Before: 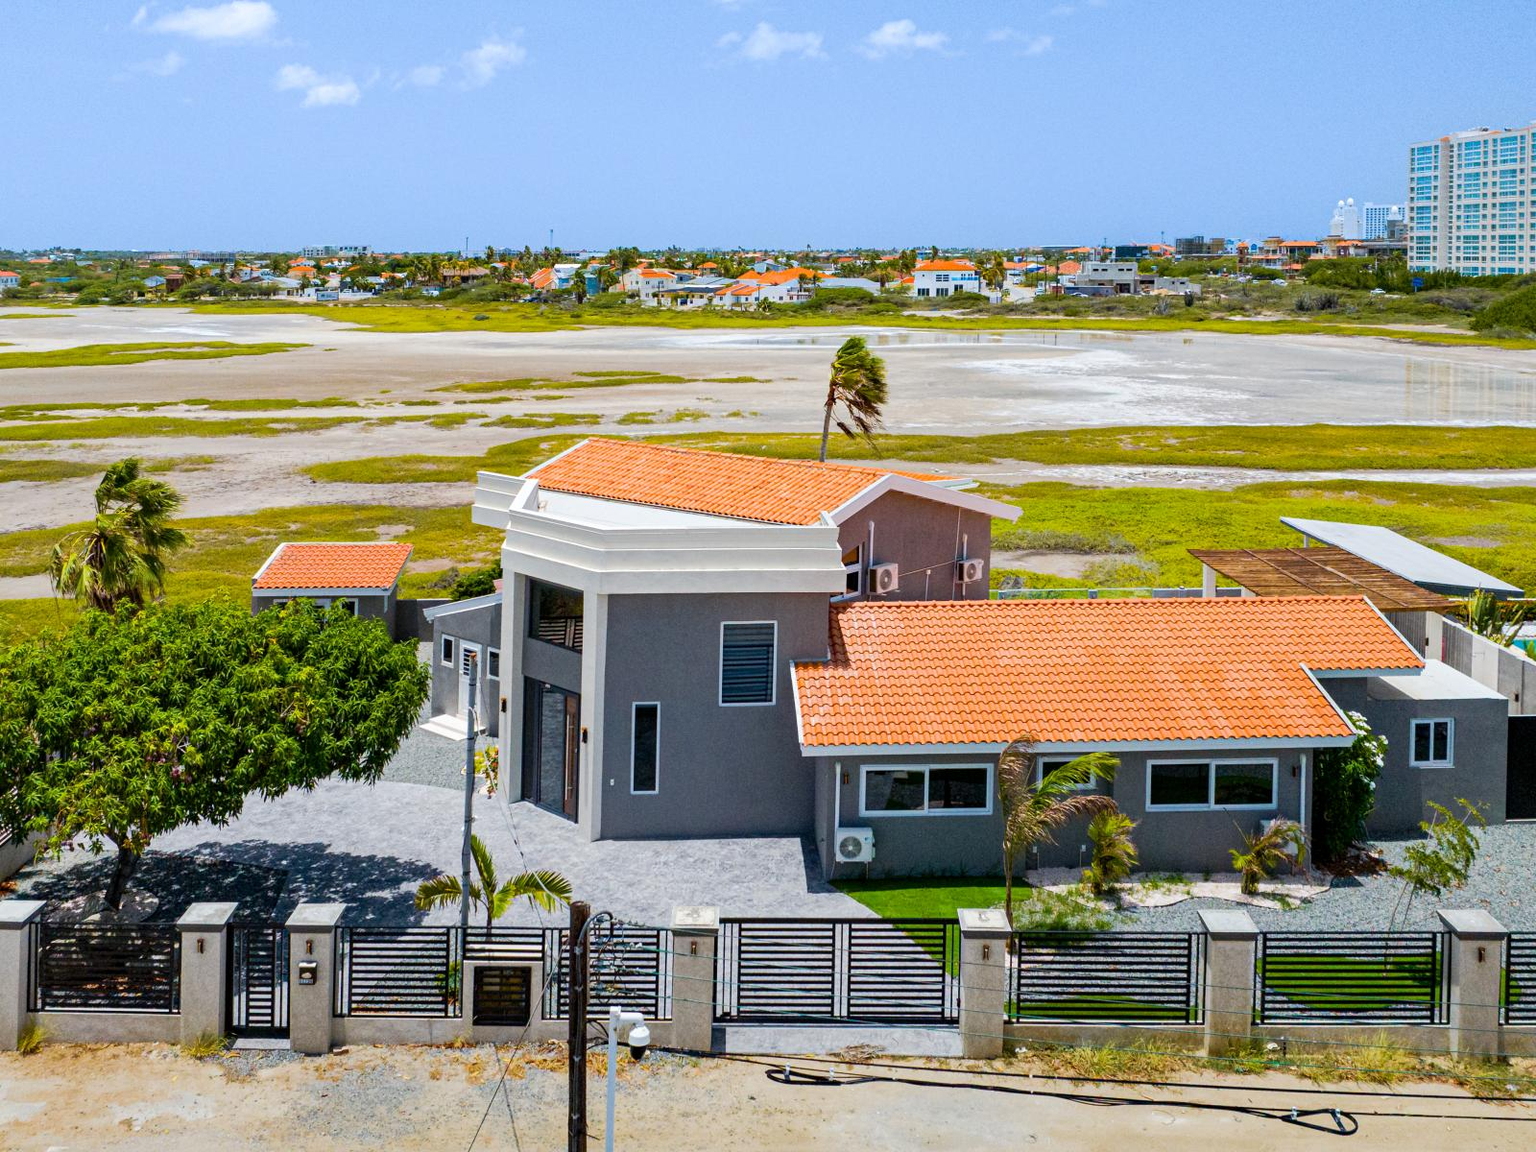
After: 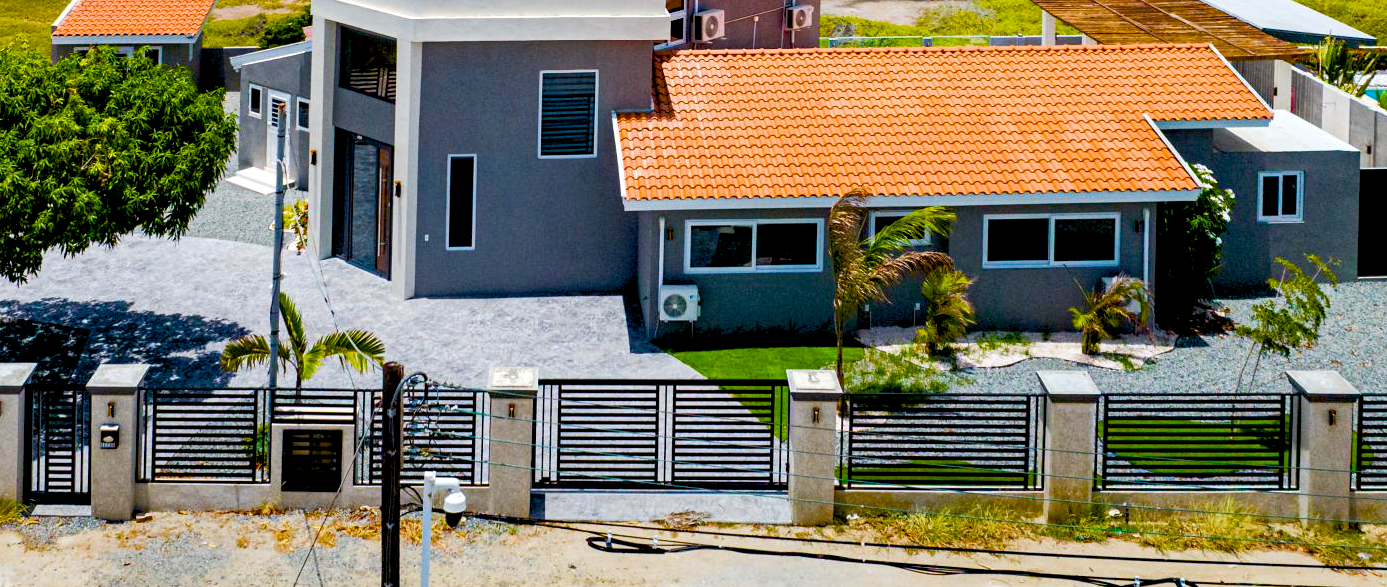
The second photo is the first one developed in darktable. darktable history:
color balance rgb: shadows lift › luminance -9.41%, highlights gain › luminance 17.6%, global offset › luminance -1.45%, perceptual saturation grading › highlights -17.77%, perceptual saturation grading › mid-tones 33.1%, perceptual saturation grading › shadows 50.52%, global vibrance 24.22%
crop and rotate: left 13.306%, top 48.129%, bottom 2.928%
